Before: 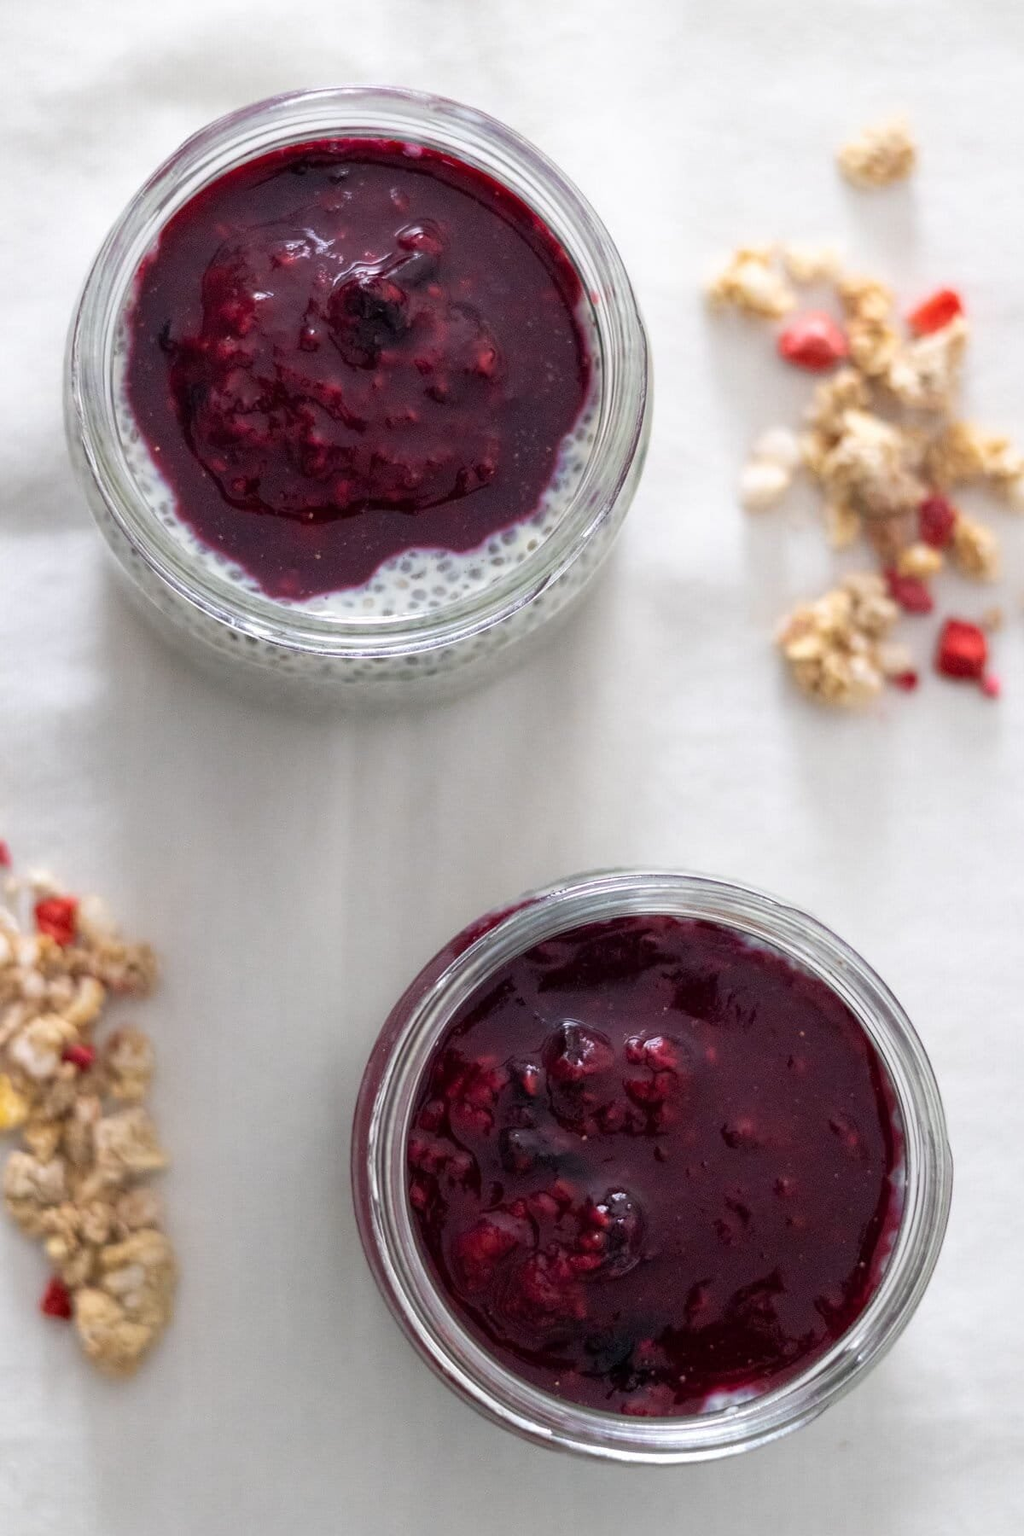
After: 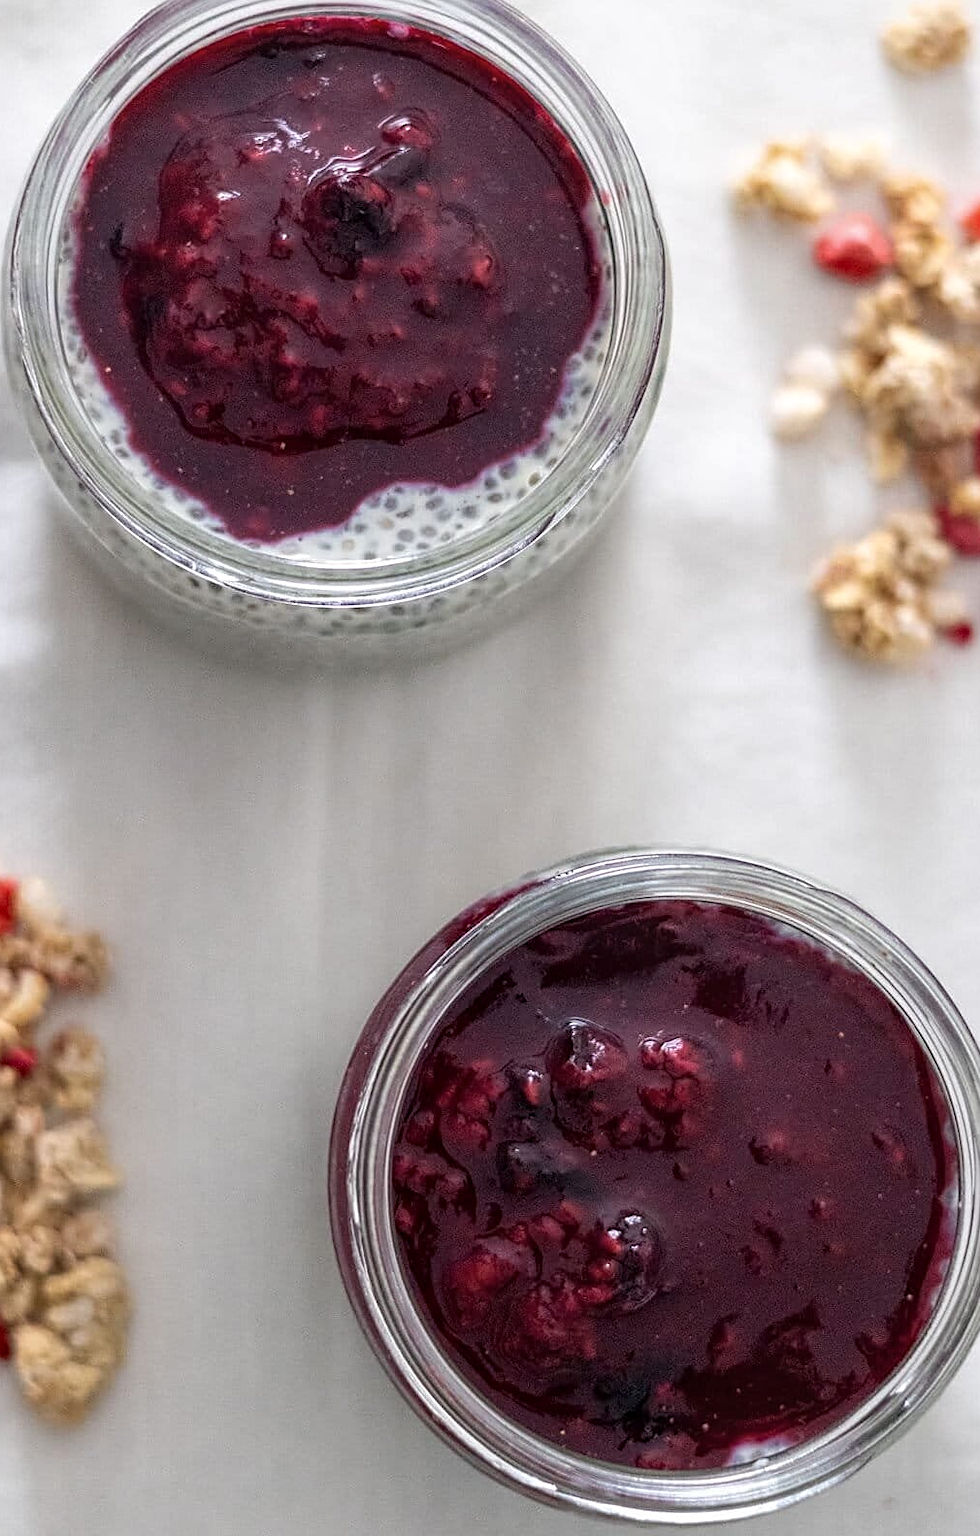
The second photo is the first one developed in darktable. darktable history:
crop: left 6.157%, top 8.069%, right 9.534%, bottom 3.979%
local contrast: on, module defaults
sharpen: amount 0.588
